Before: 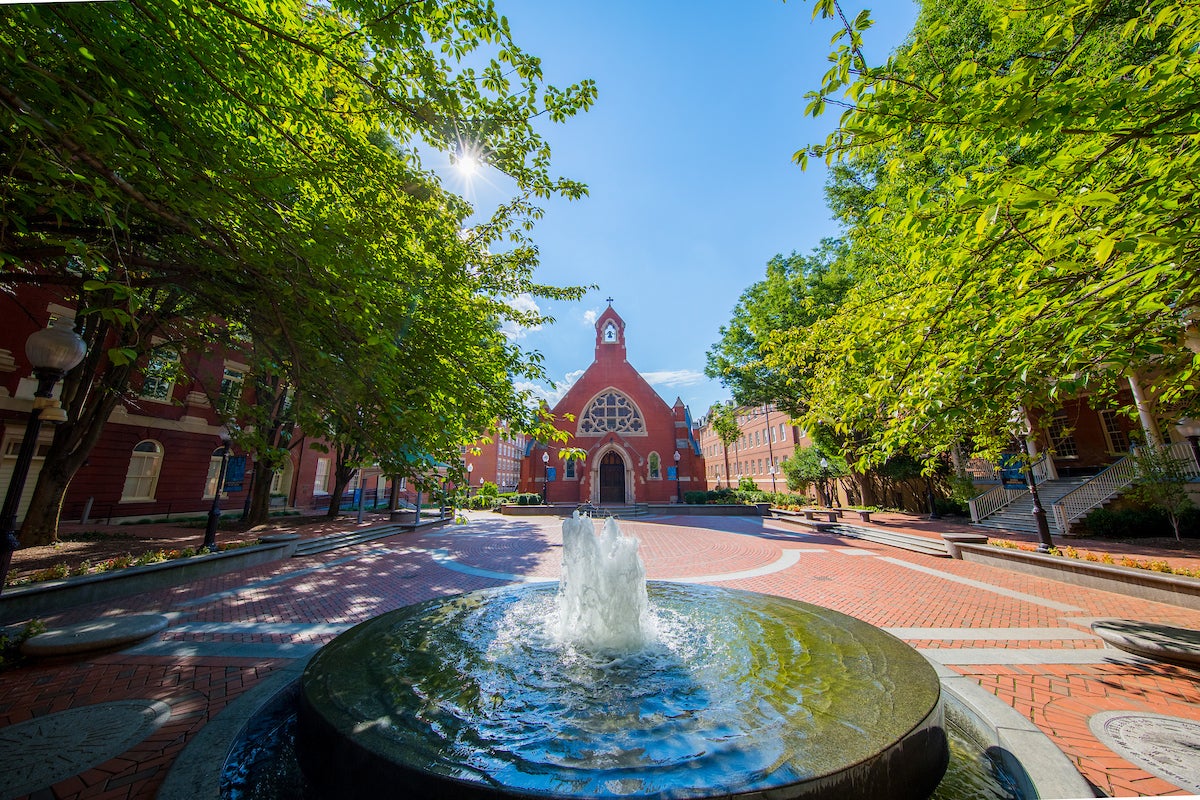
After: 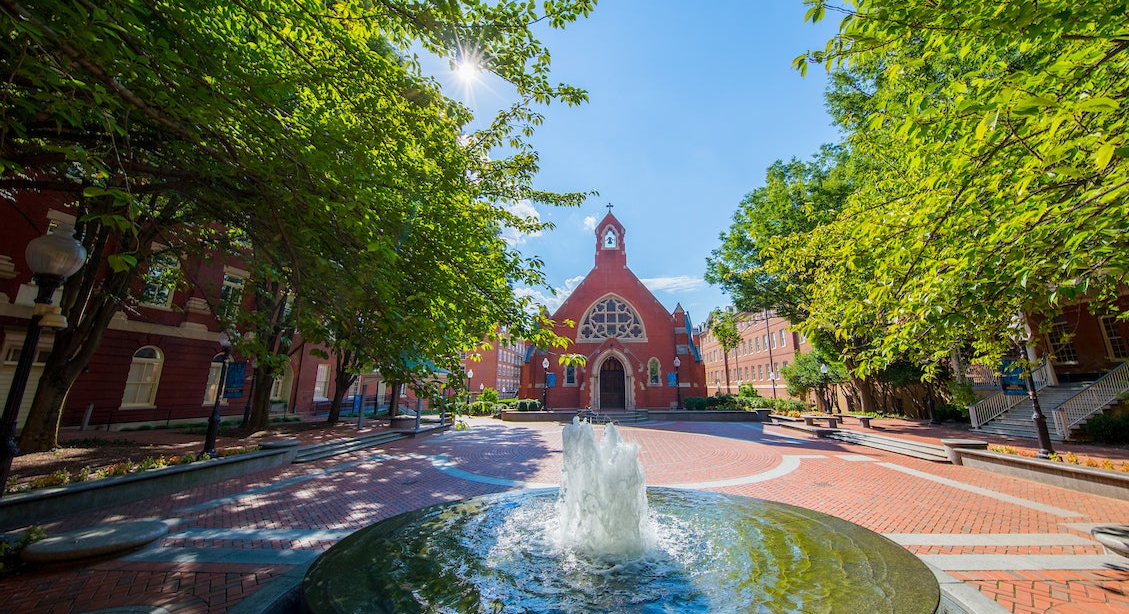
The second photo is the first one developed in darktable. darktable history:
crop and rotate: angle 0.038°, top 11.803%, right 5.802%, bottom 11.258%
